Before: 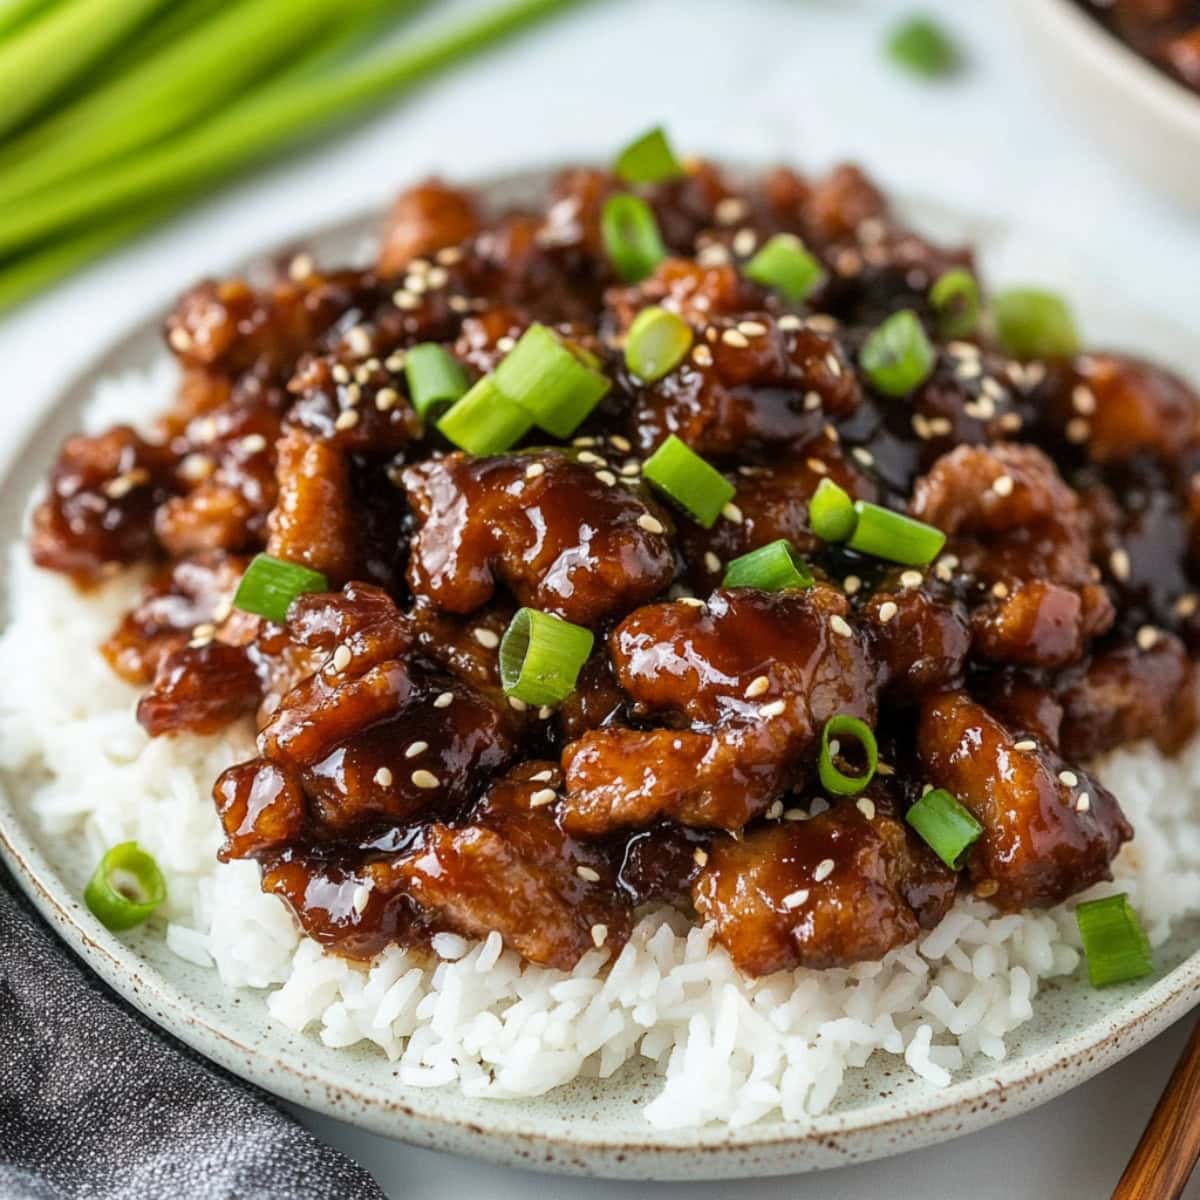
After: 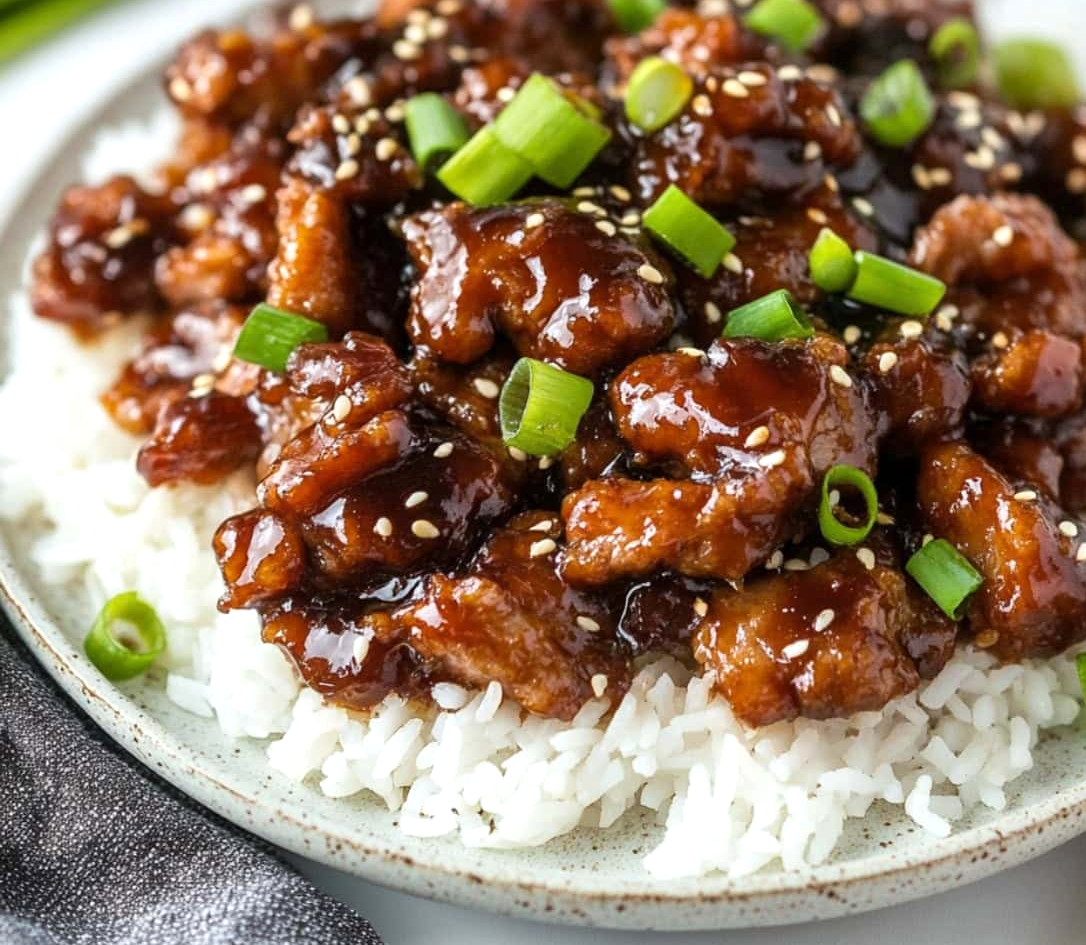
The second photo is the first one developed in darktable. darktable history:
crop: top 20.916%, right 9.437%, bottom 0.316%
exposure: exposure 0.207 EV, compensate highlight preservation false
white balance: emerald 1
